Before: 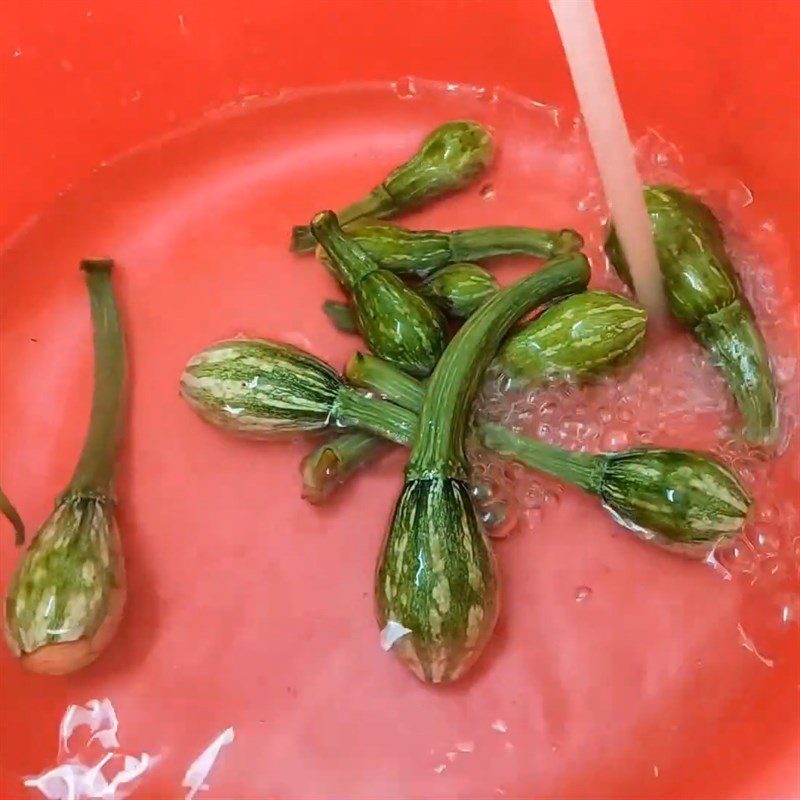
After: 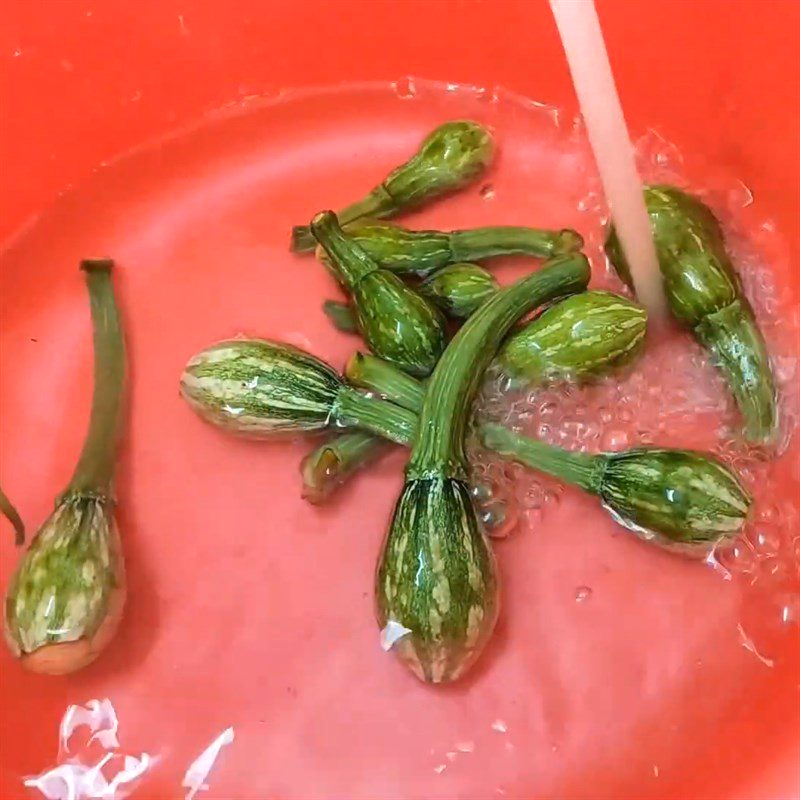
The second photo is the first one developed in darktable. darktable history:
exposure: exposure 0.19 EV, compensate highlight preservation false
